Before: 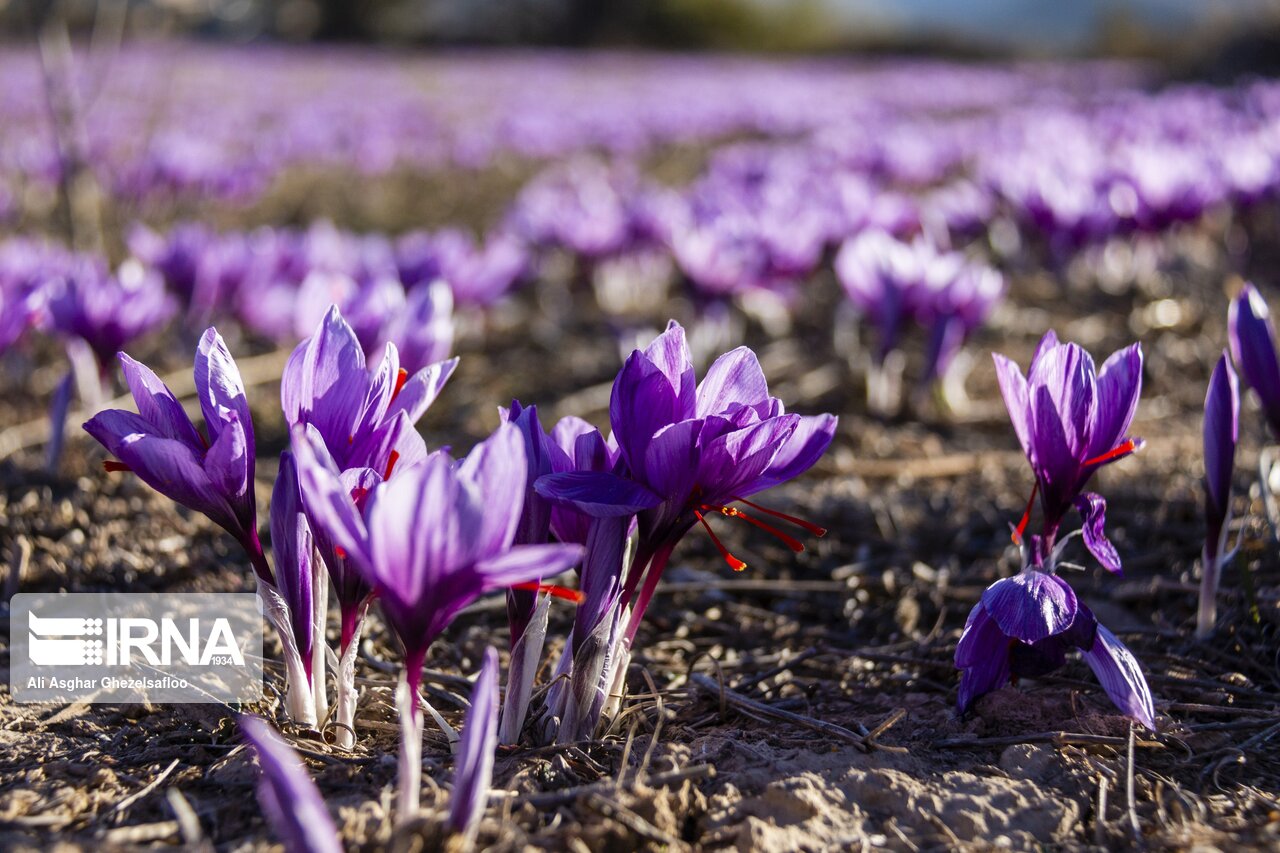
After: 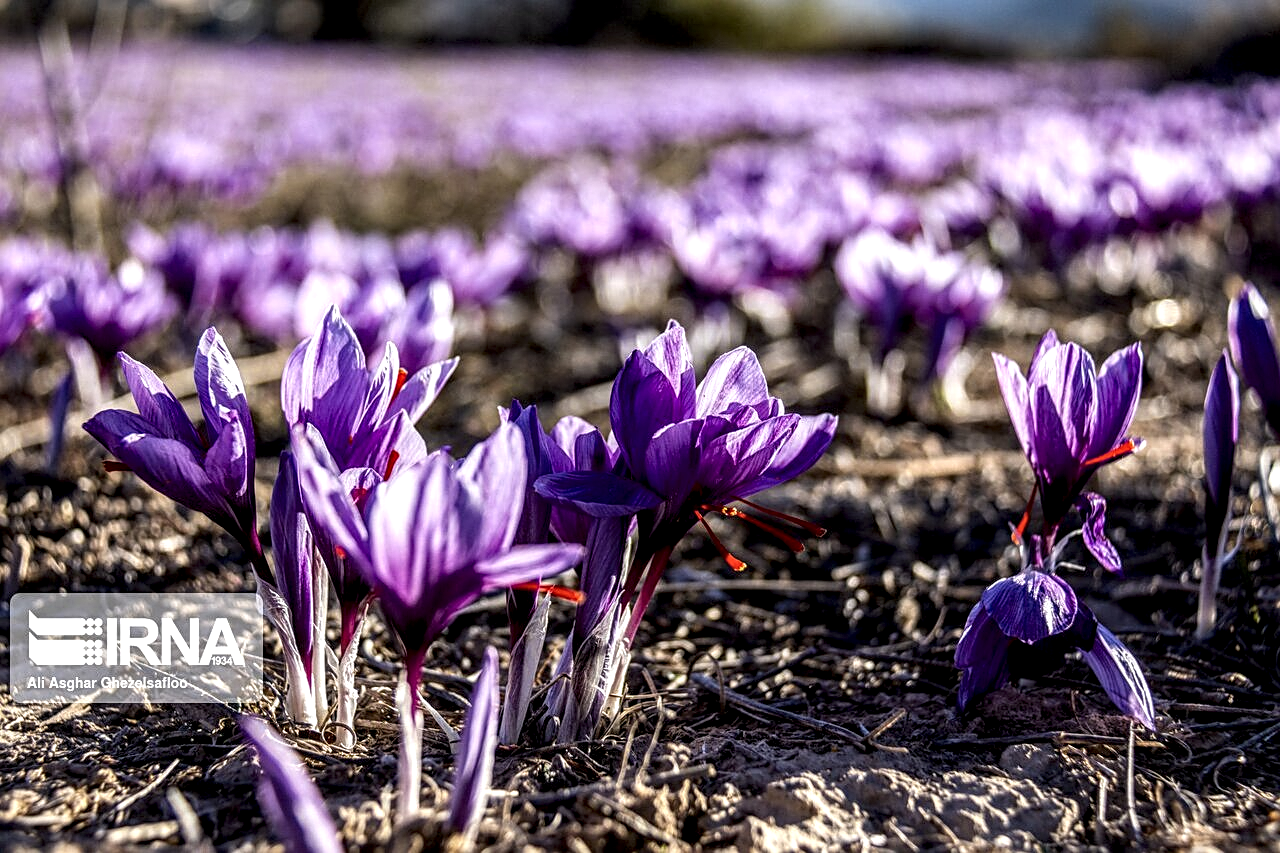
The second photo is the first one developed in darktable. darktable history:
sharpen: on, module defaults
local contrast: highlights 19%, detail 186%
